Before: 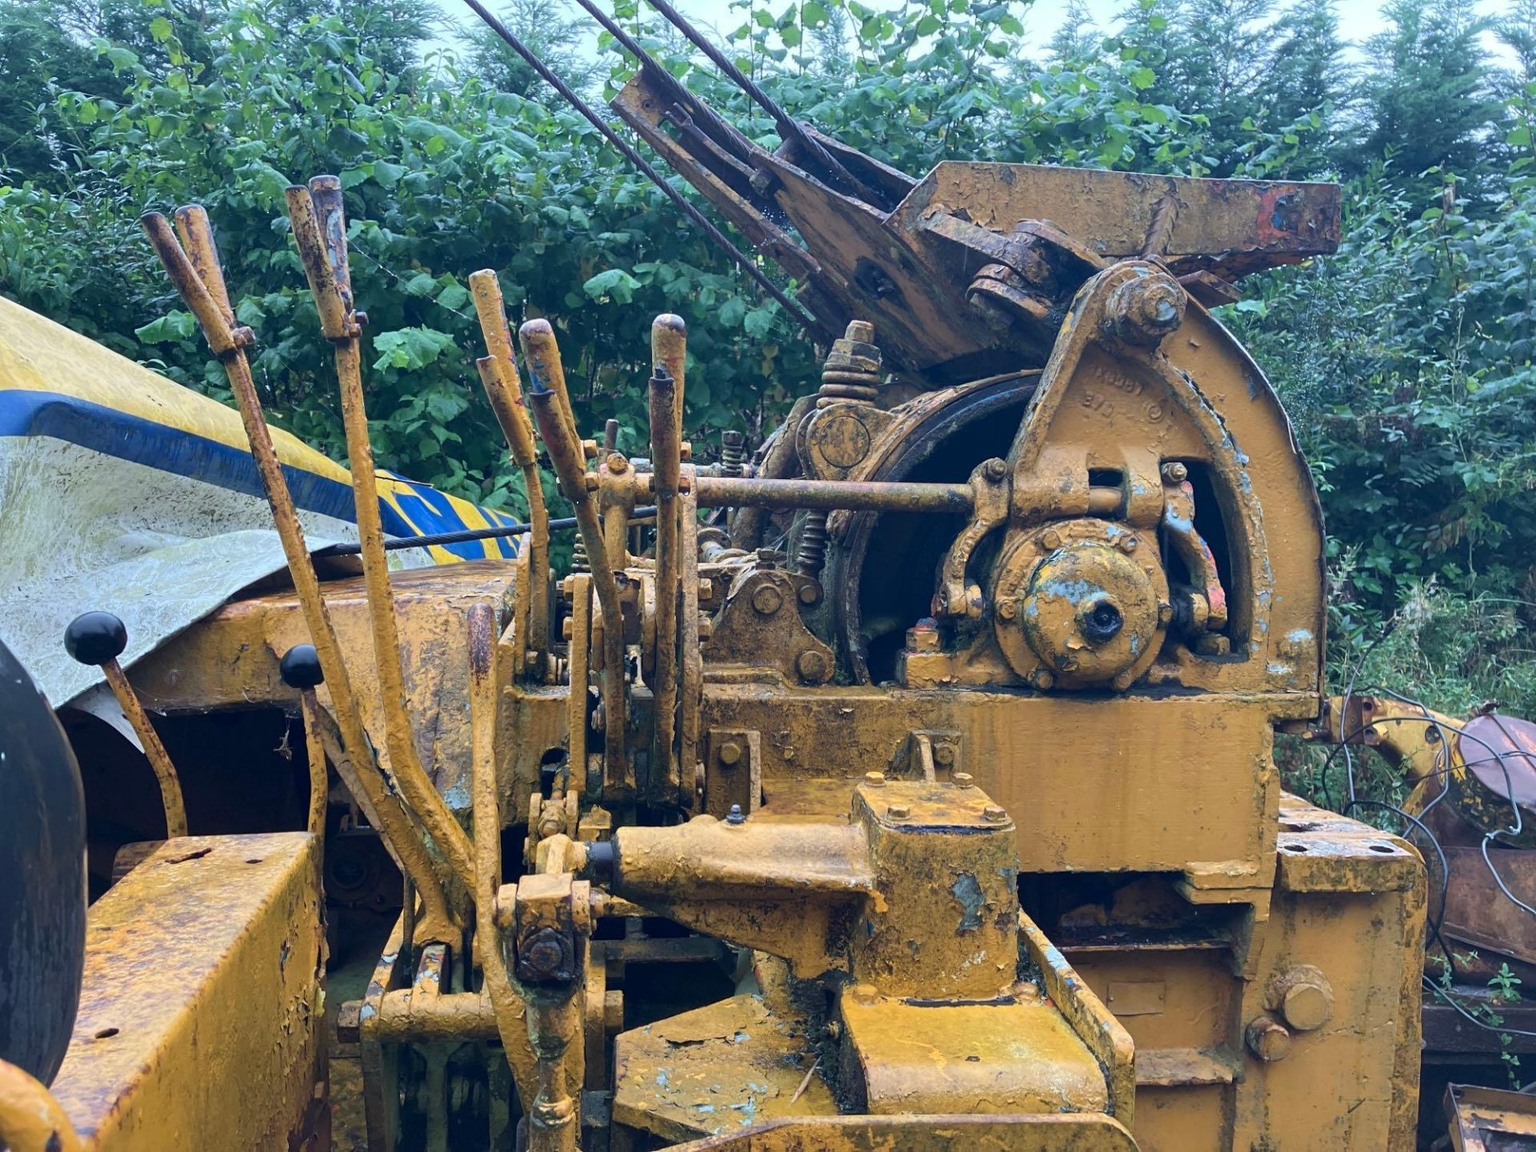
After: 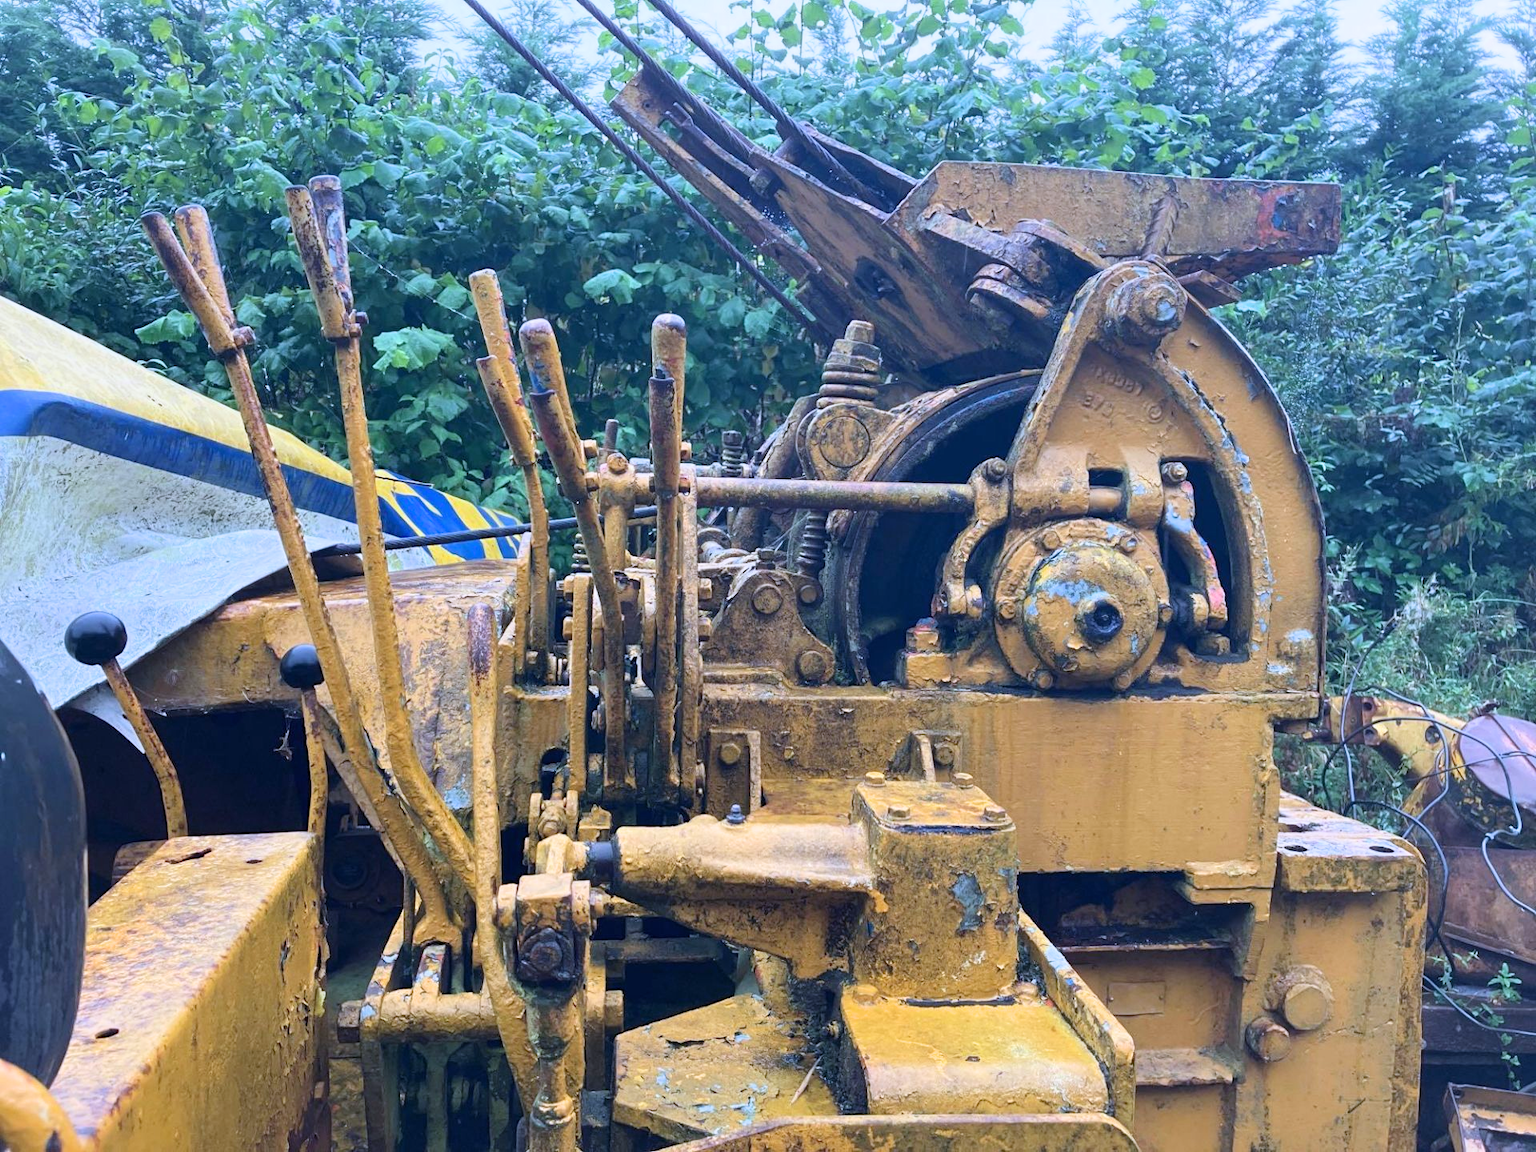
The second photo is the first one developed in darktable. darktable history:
white balance: red 0.967, blue 1.119, emerald 0.756
exposure: black level correction 0, exposure 0.5 EV, compensate exposure bias true, compensate highlight preservation false
filmic rgb: black relative exposure -11.35 EV, white relative exposure 3.22 EV, hardness 6.76, color science v6 (2022)
